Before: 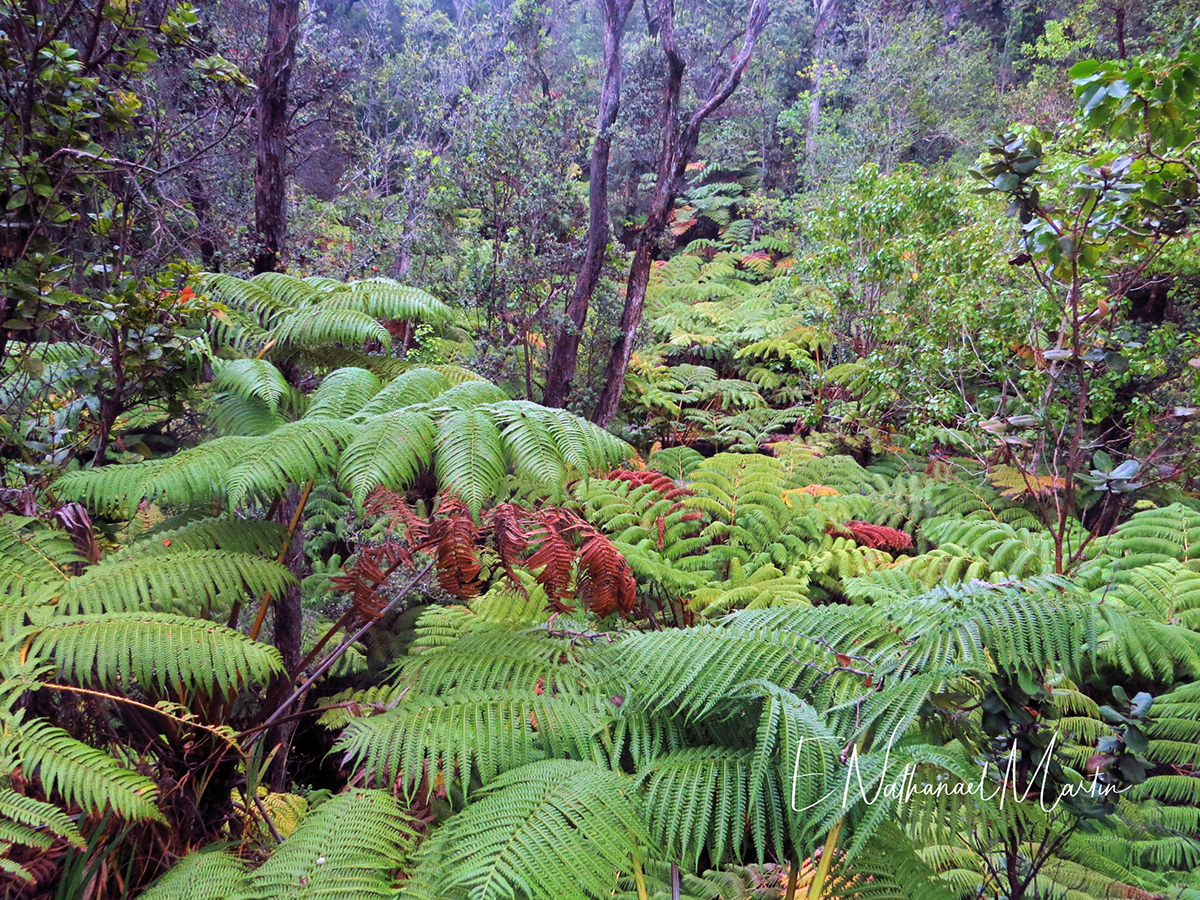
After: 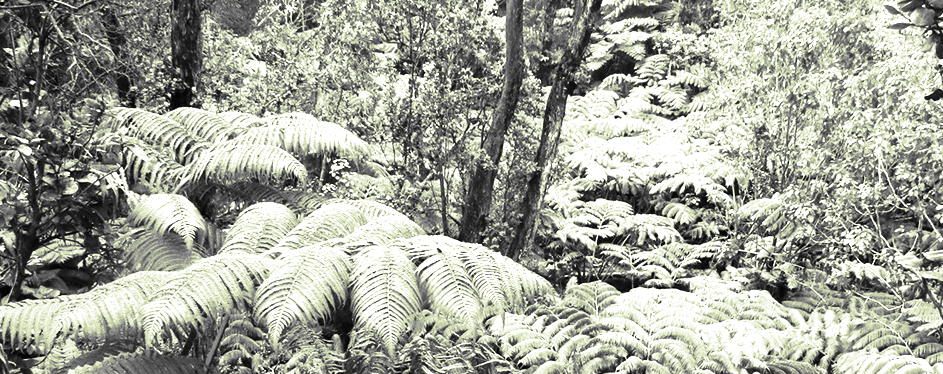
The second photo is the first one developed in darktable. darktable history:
monochrome: on, module defaults
crop: left 7.036%, top 18.398%, right 14.379%, bottom 40.043%
white balance: red 1.004, blue 1.096
split-toning: shadows › hue 290.82°, shadows › saturation 0.34, highlights › saturation 0.38, balance 0, compress 50%
contrast brightness saturation: contrast 0.12, brightness -0.12, saturation 0.2
exposure: black level correction 0, exposure 1.1 EV, compensate exposure bias true, compensate highlight preservation false
